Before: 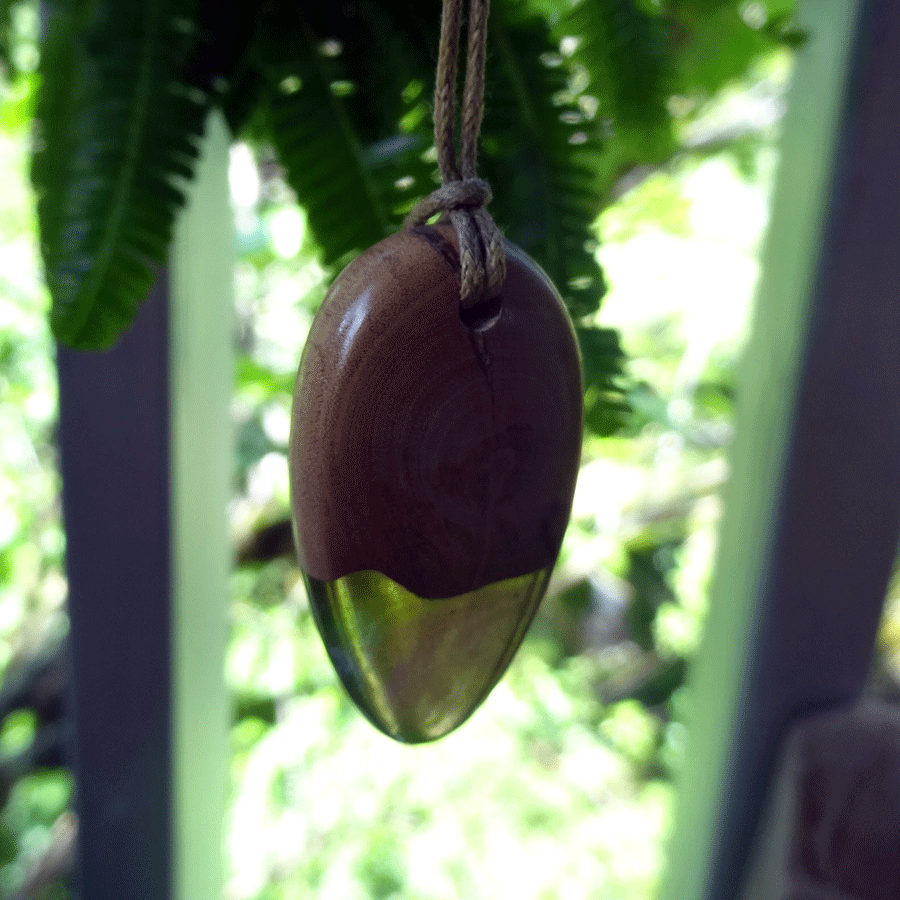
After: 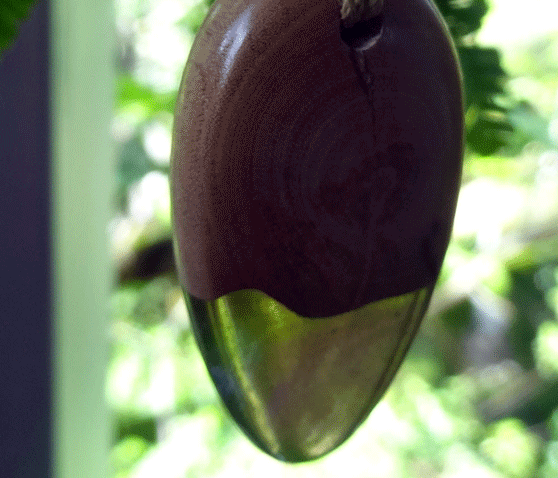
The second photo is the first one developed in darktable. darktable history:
crop: left 13.312%, top 31.28%, right 24.627%, bottom 15.582%
exposure: black level correction 0.002, compensate highlight preservation false
